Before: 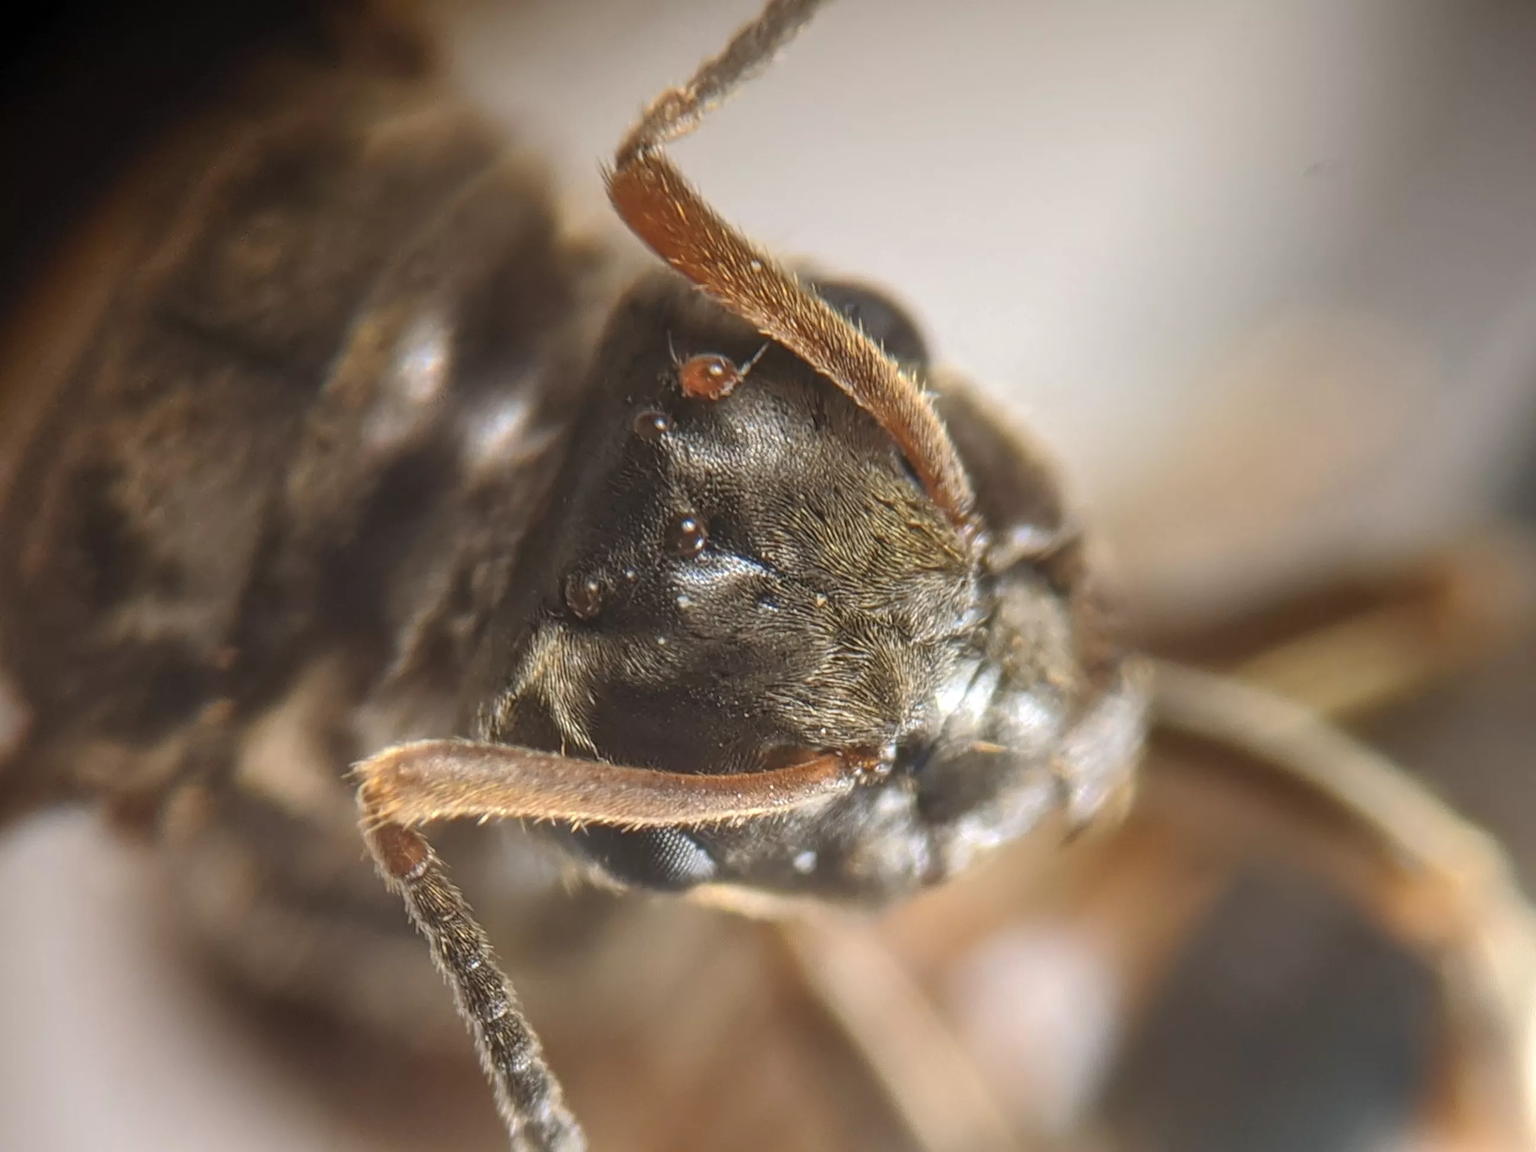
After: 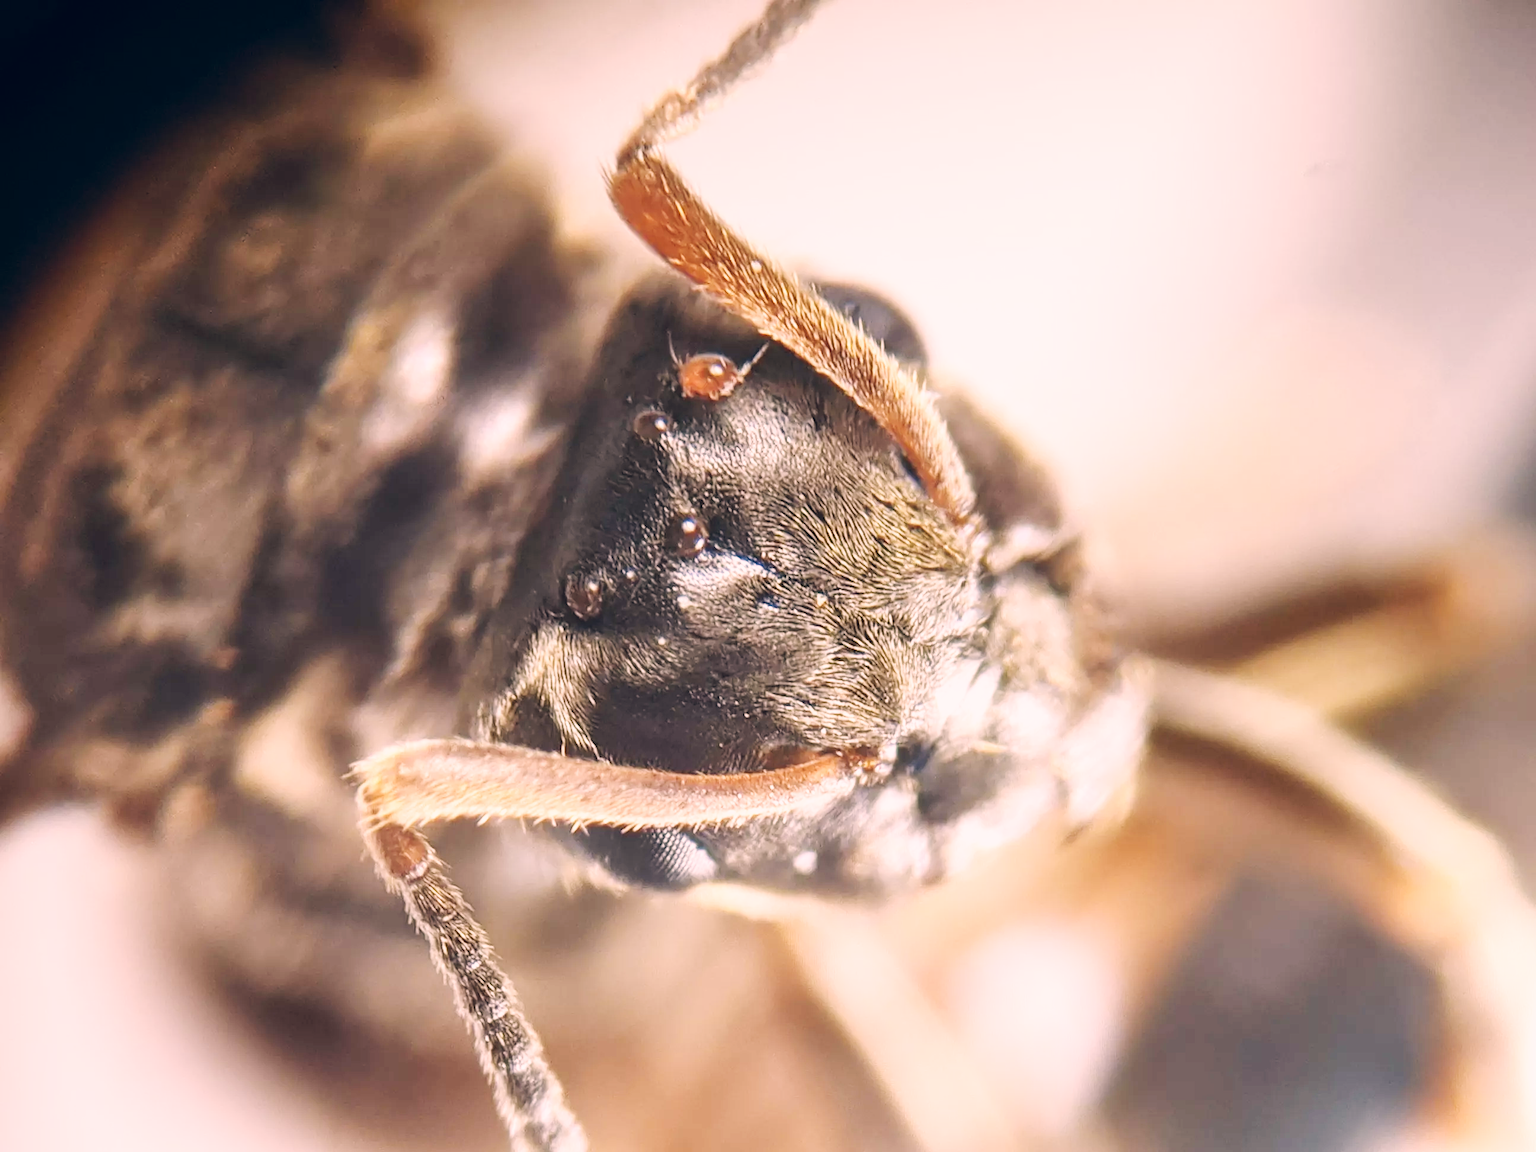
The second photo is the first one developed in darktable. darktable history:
color correction: highlights a* 14.46, highlights b* 5.85, shadows a* -5.53, shadows b* -15.24, saturation 0.85
base curve: curves: ch0 [(0, 0.003) (0.001, 0.002) (0.006, 0.004) (0.02, 0.022) (0.048, 0.086) (0.094, 0.234) (0.162, 0.431) (0.258, 0.629) (0.385, 0.8) (0.548, 0.918) (0.751, 0.988) (1, 1)], preserve colors none
